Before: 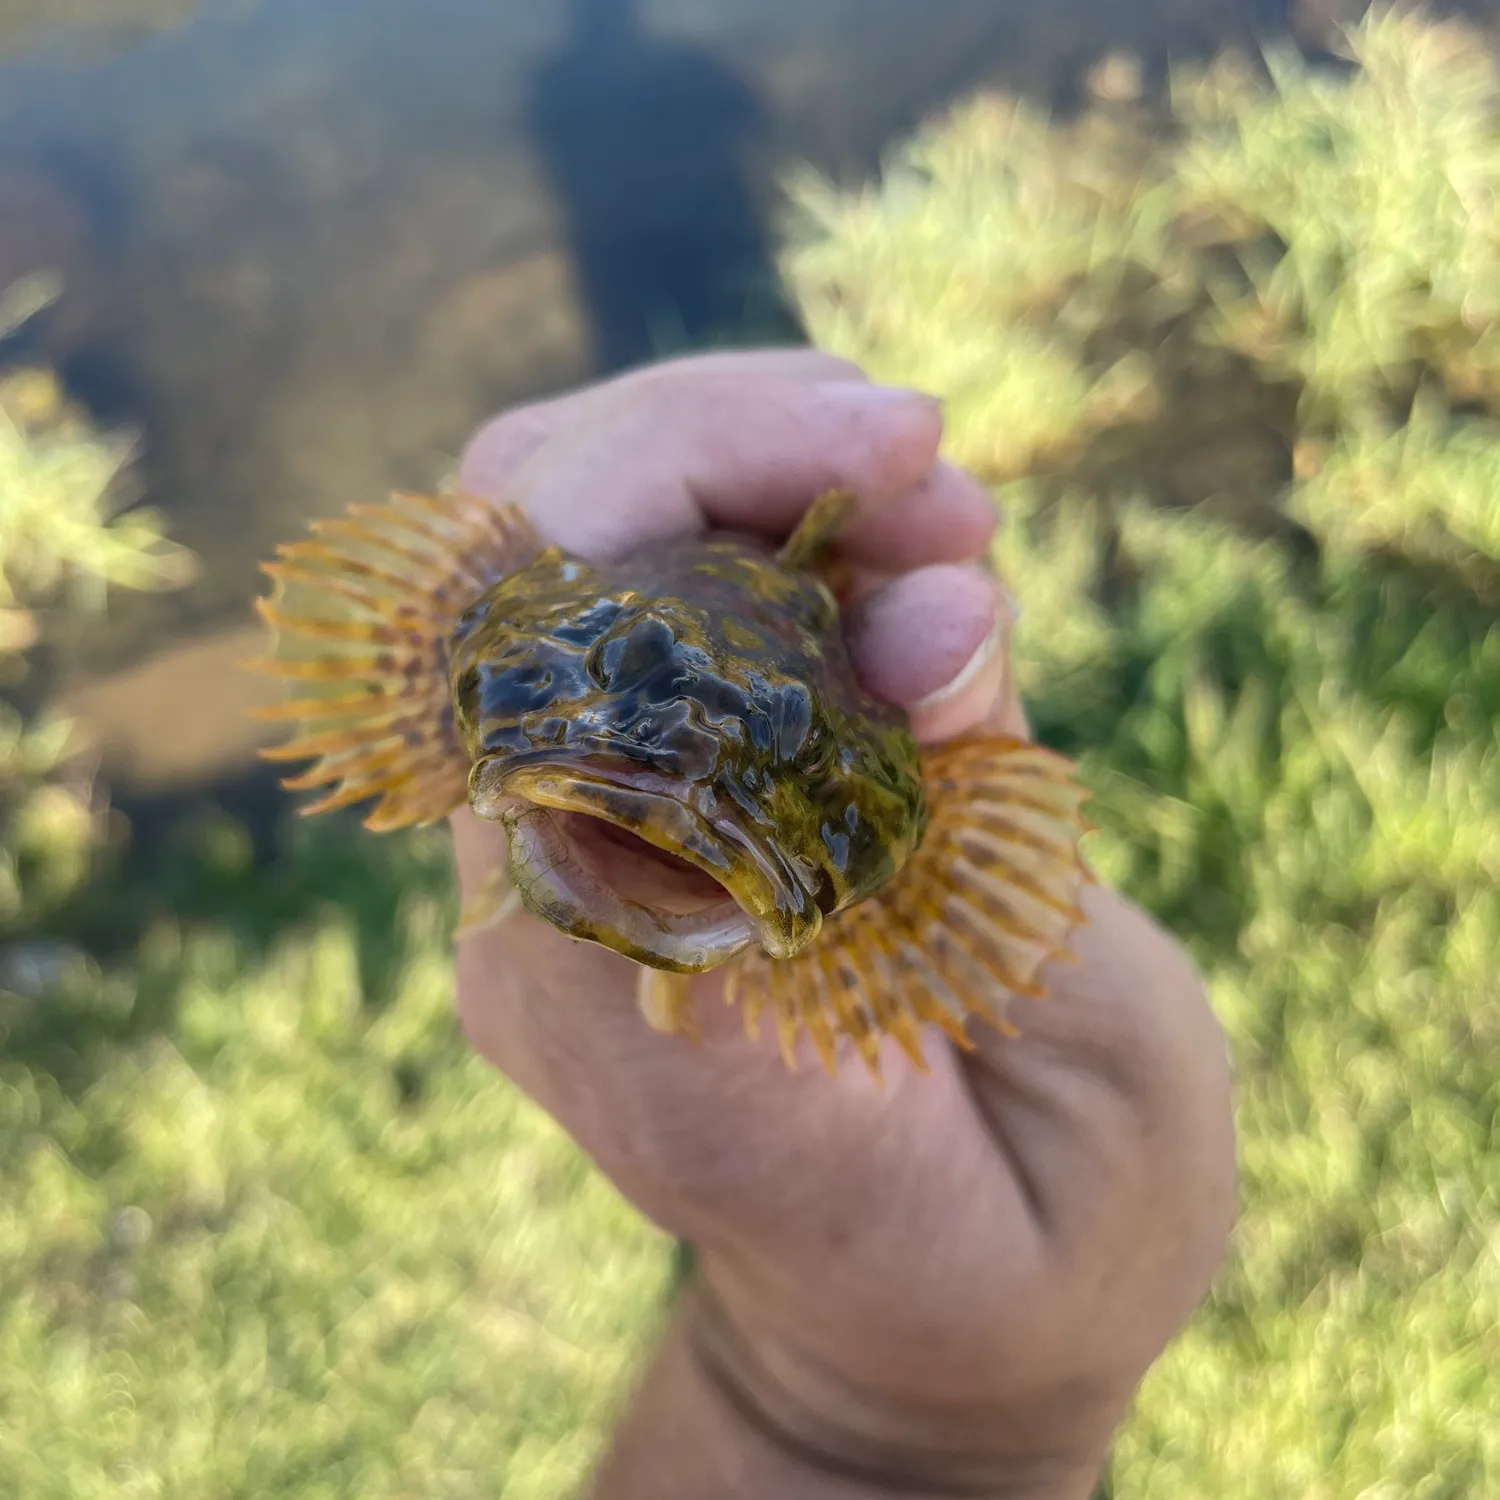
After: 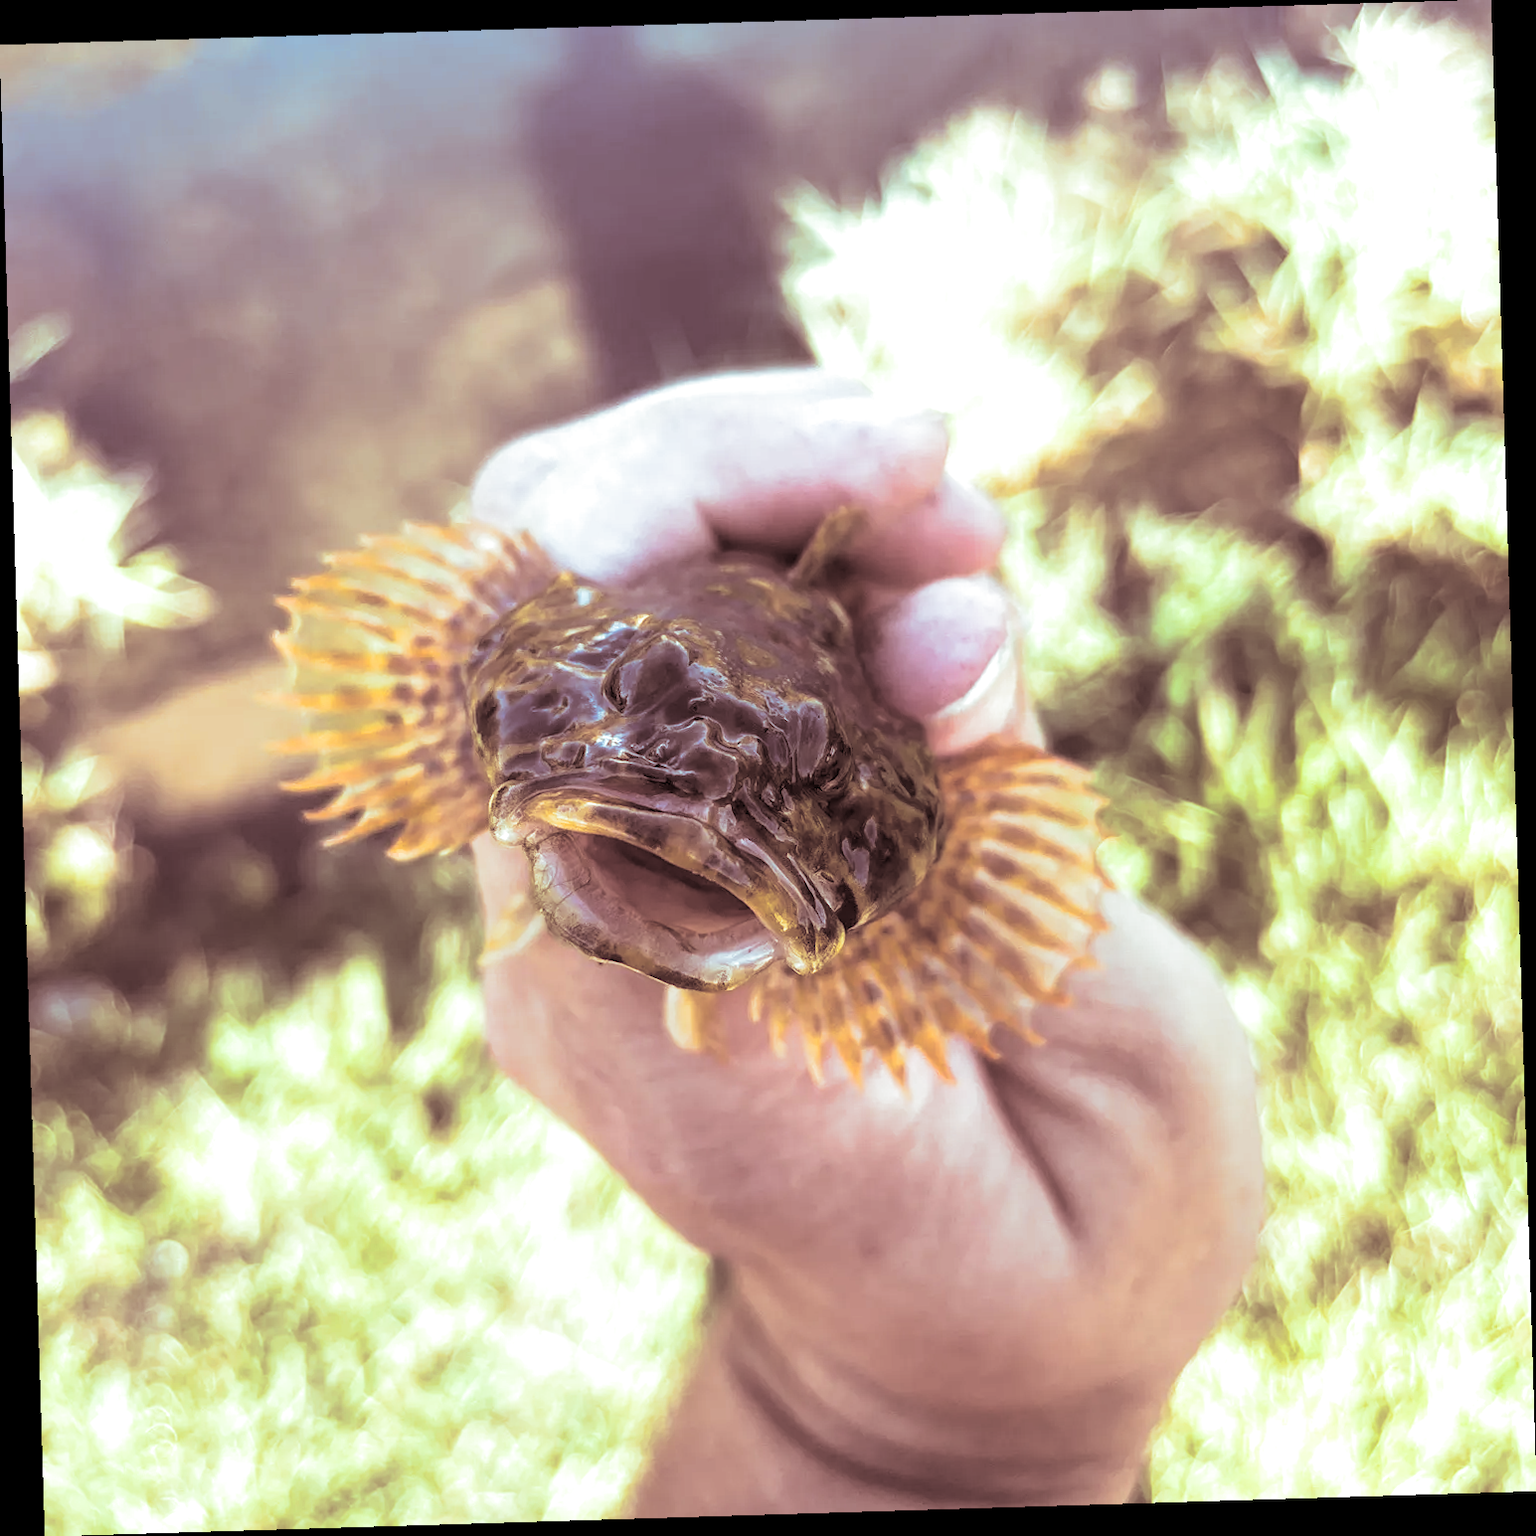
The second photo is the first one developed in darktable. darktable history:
exposure: black level correction 0.001, exposure 1 EV, compensate highlight preservation false
rotate and perspective: rotation -1.75°, automatic cropping off
split-toning: shadows › saturation 0.3, highlights › hue 180°, highlights › saturation 0.3, compress 0%
